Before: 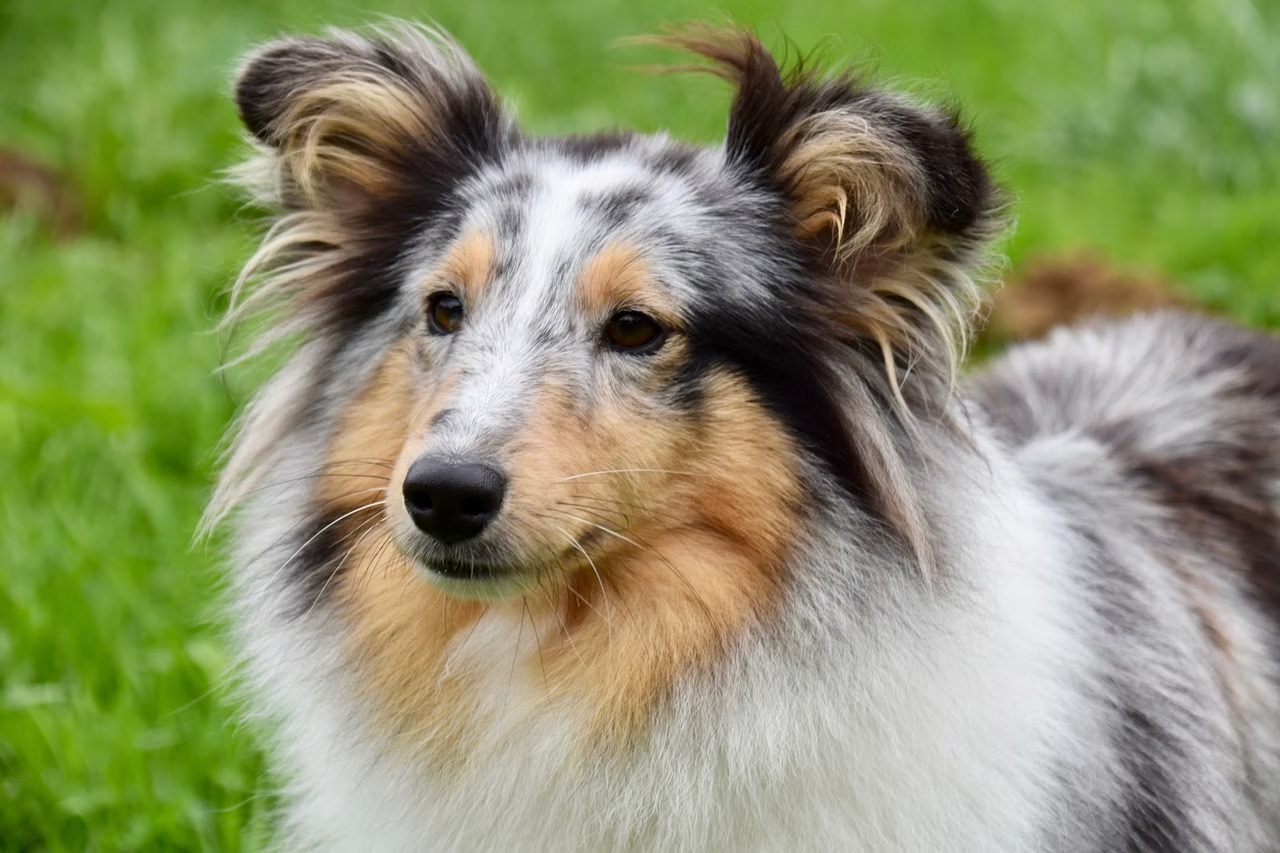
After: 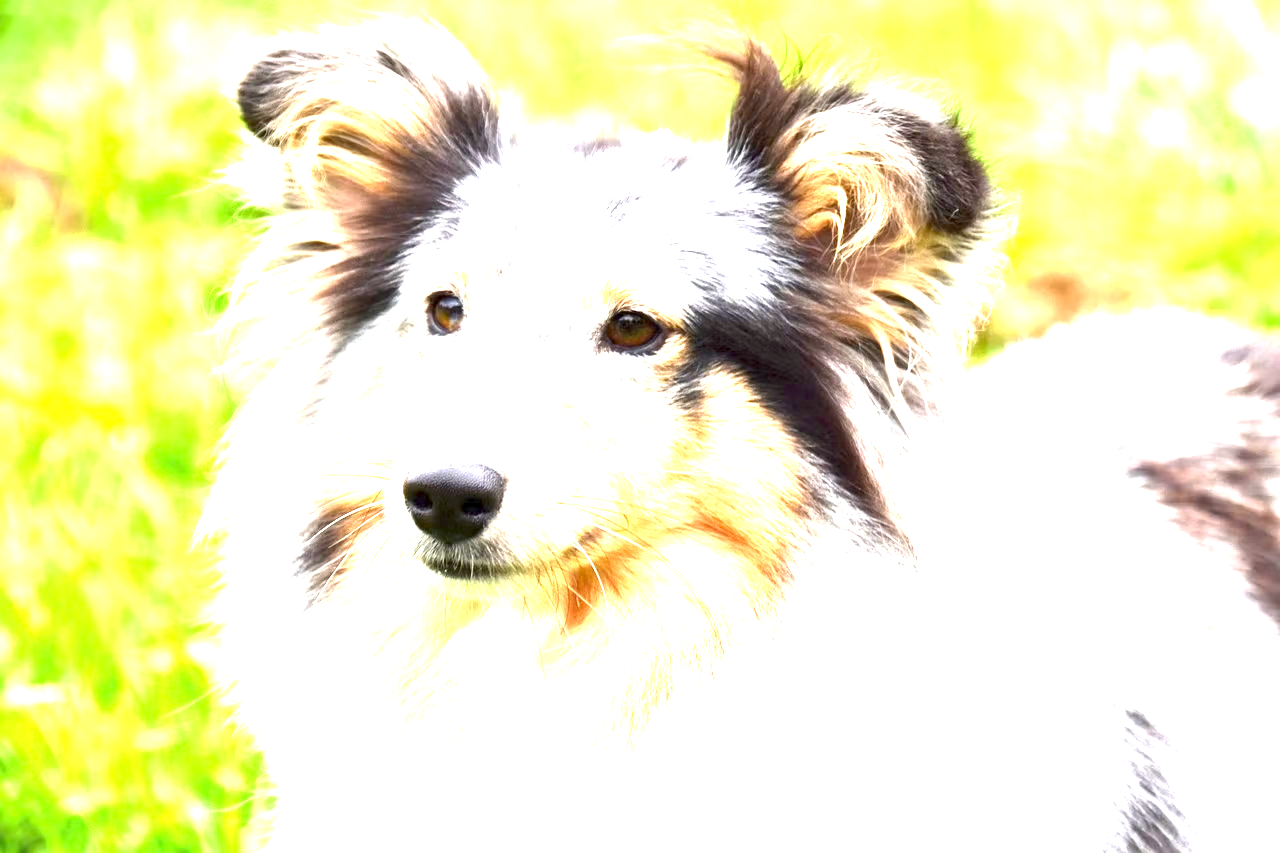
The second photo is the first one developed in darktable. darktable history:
exposure: exposure 2.932 EV, compensate exposure bias true, compensate highlight preservation false
